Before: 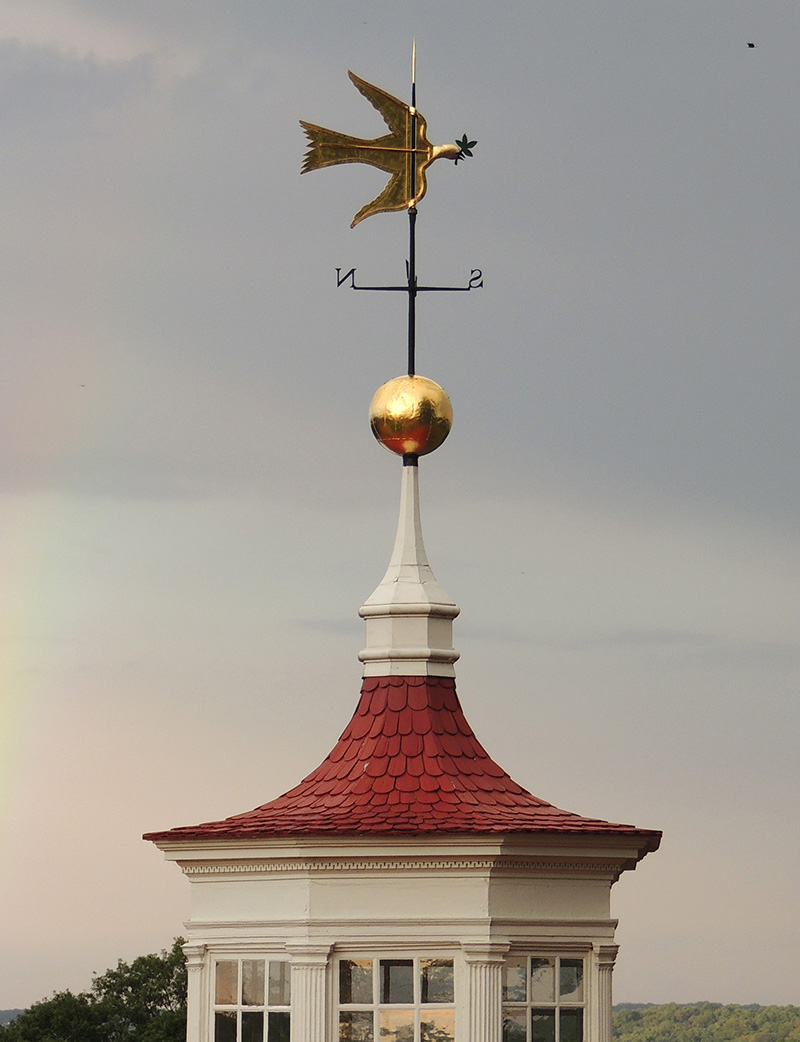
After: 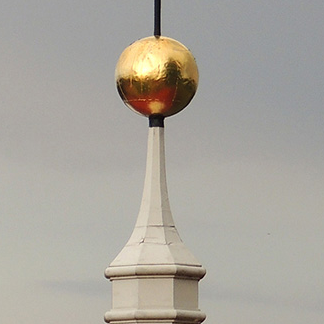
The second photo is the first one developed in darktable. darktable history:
crop: left 31.868%, top 32.628%, right 27.534%, bottom 36.188%
